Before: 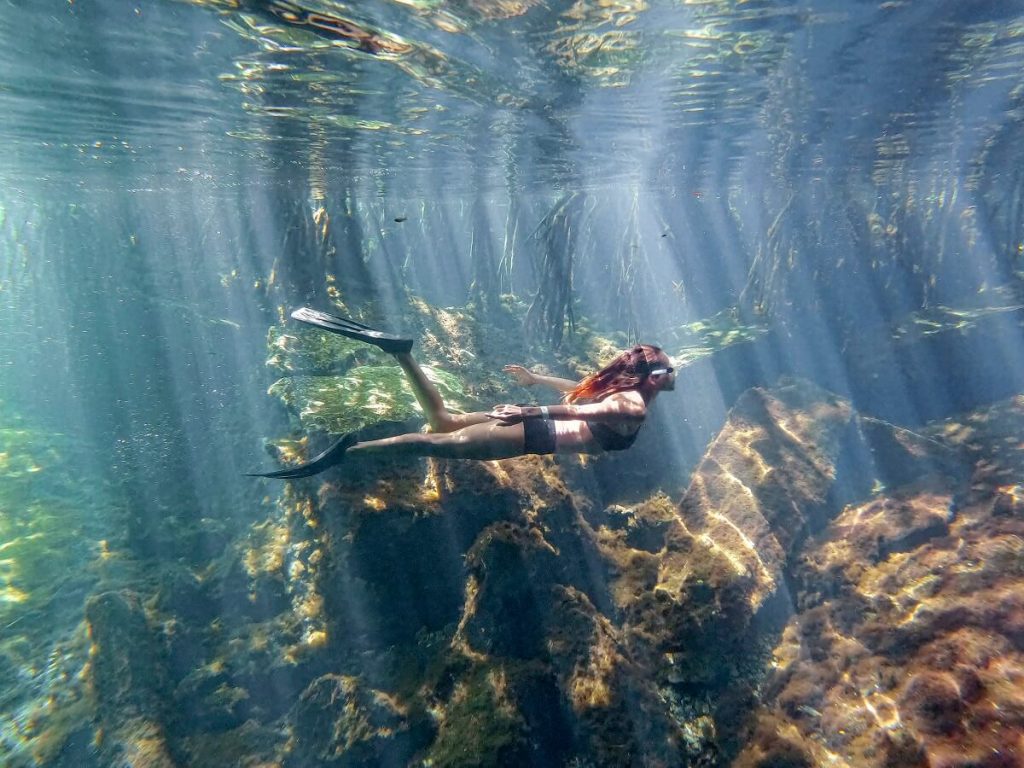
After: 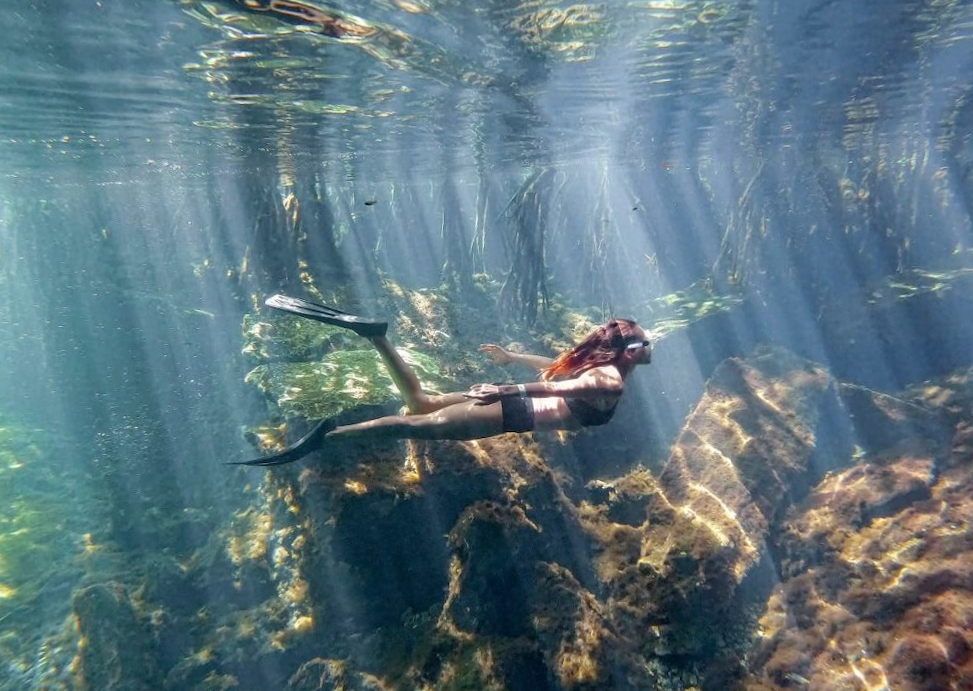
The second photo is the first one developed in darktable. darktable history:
rotate and perspective: rotation -2.12°, lens shift (vertical) 0.009, lens shift (horizontal) -0.008, automatic cropping original format, crop left 0.036, crop right 0.964, crop top 0.05, crop bottom 0.959
contrast brightness saturation: saturation -0.04
crop: top 0.448%, right 0.264%, bottom 5.045%
